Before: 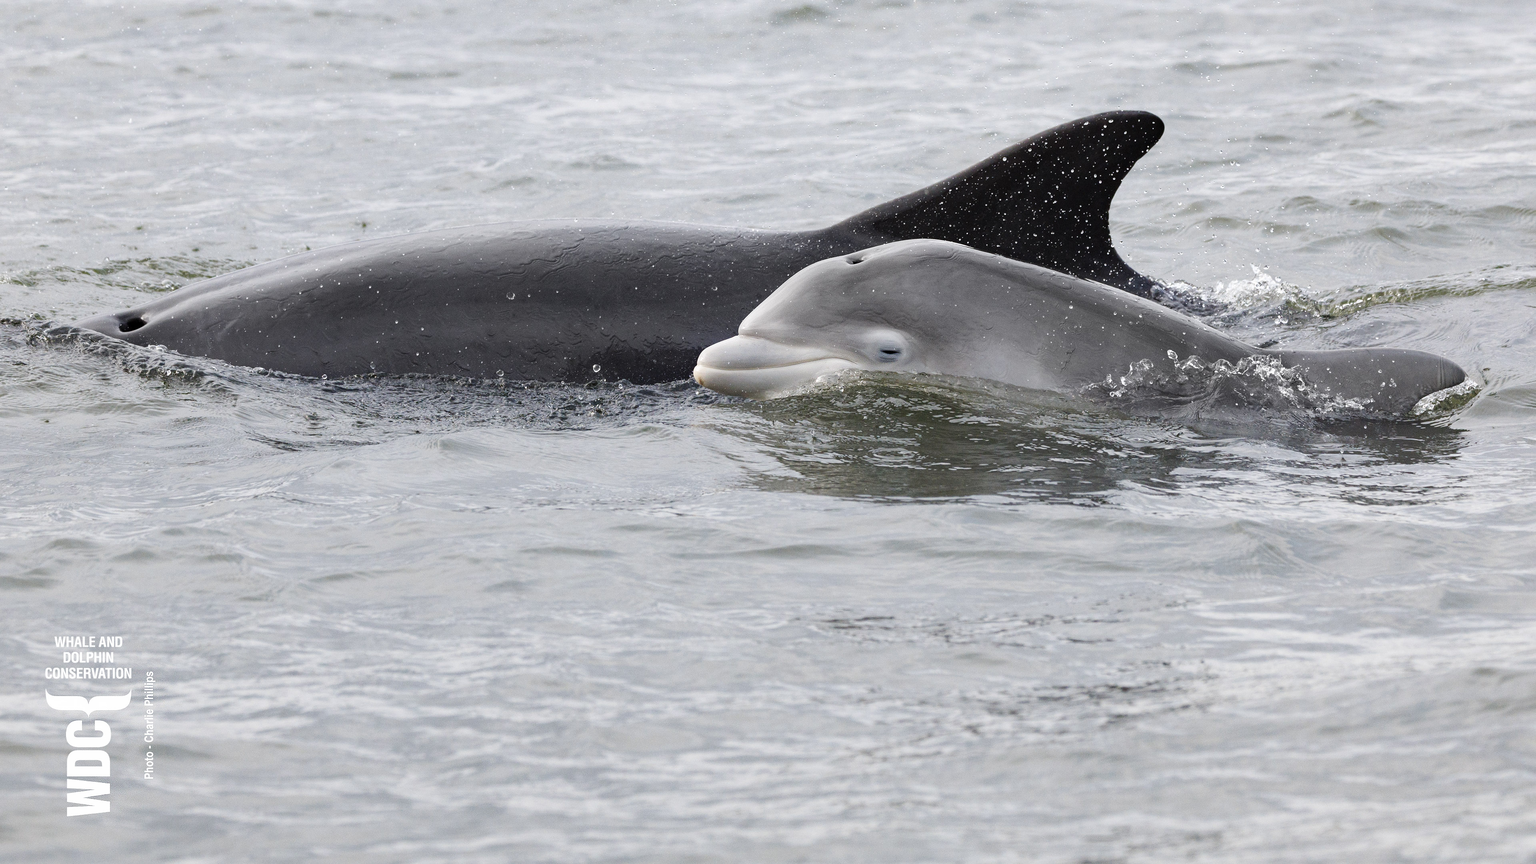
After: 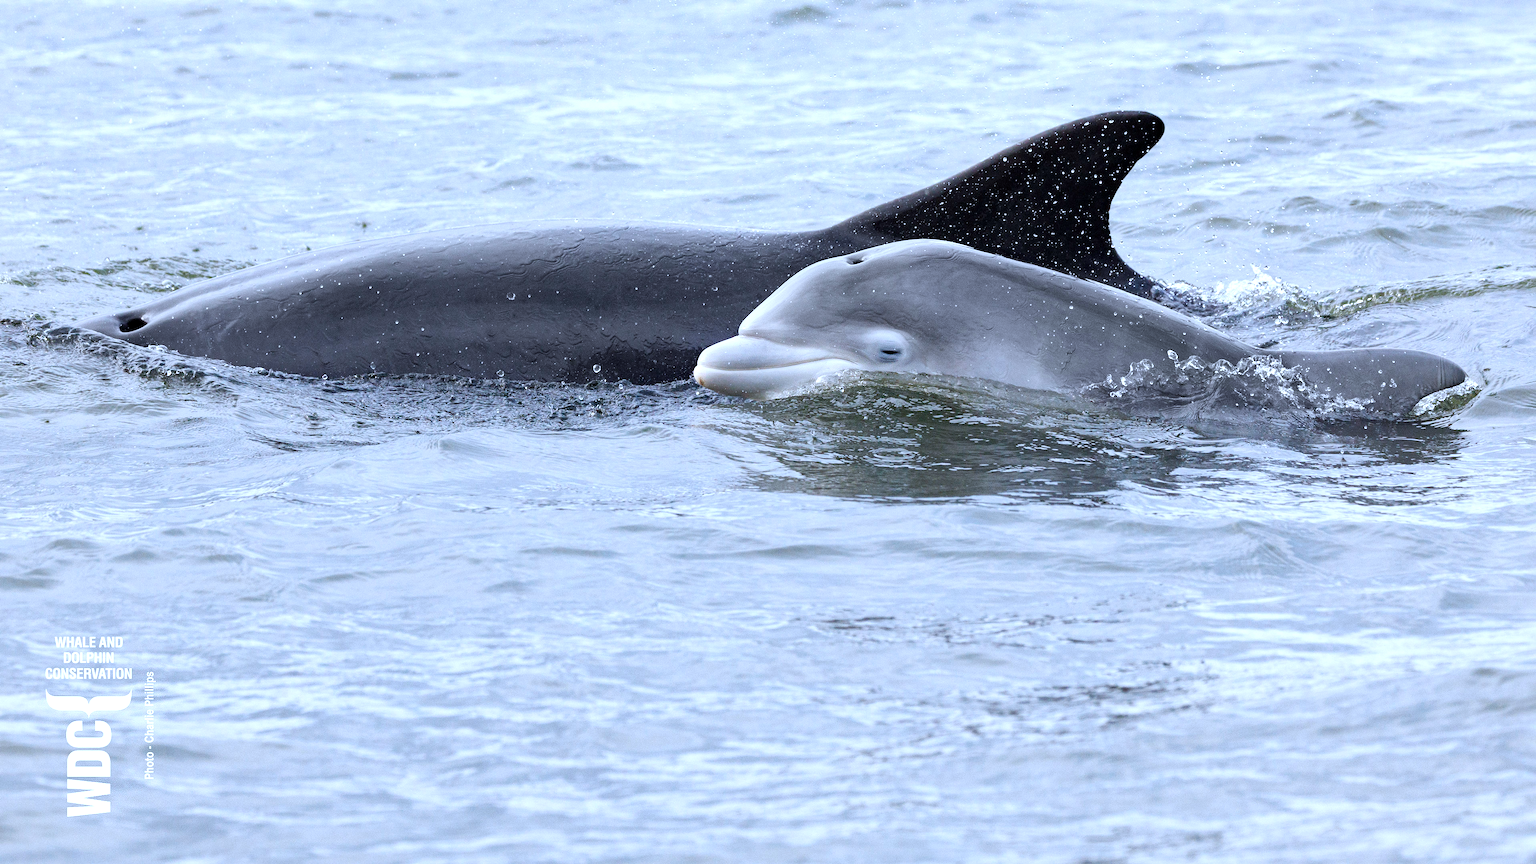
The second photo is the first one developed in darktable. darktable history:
exposure: black level correction 0.001, exposure 0.955 EV, compensate exposure bias true, compensate highlight preservation false
white balance: red 0.948, green 1.02, blue 1.176
local contrast: mode bilateral grid, contrast 20, coarseness 50, detail 120%, midtone range 0.2
